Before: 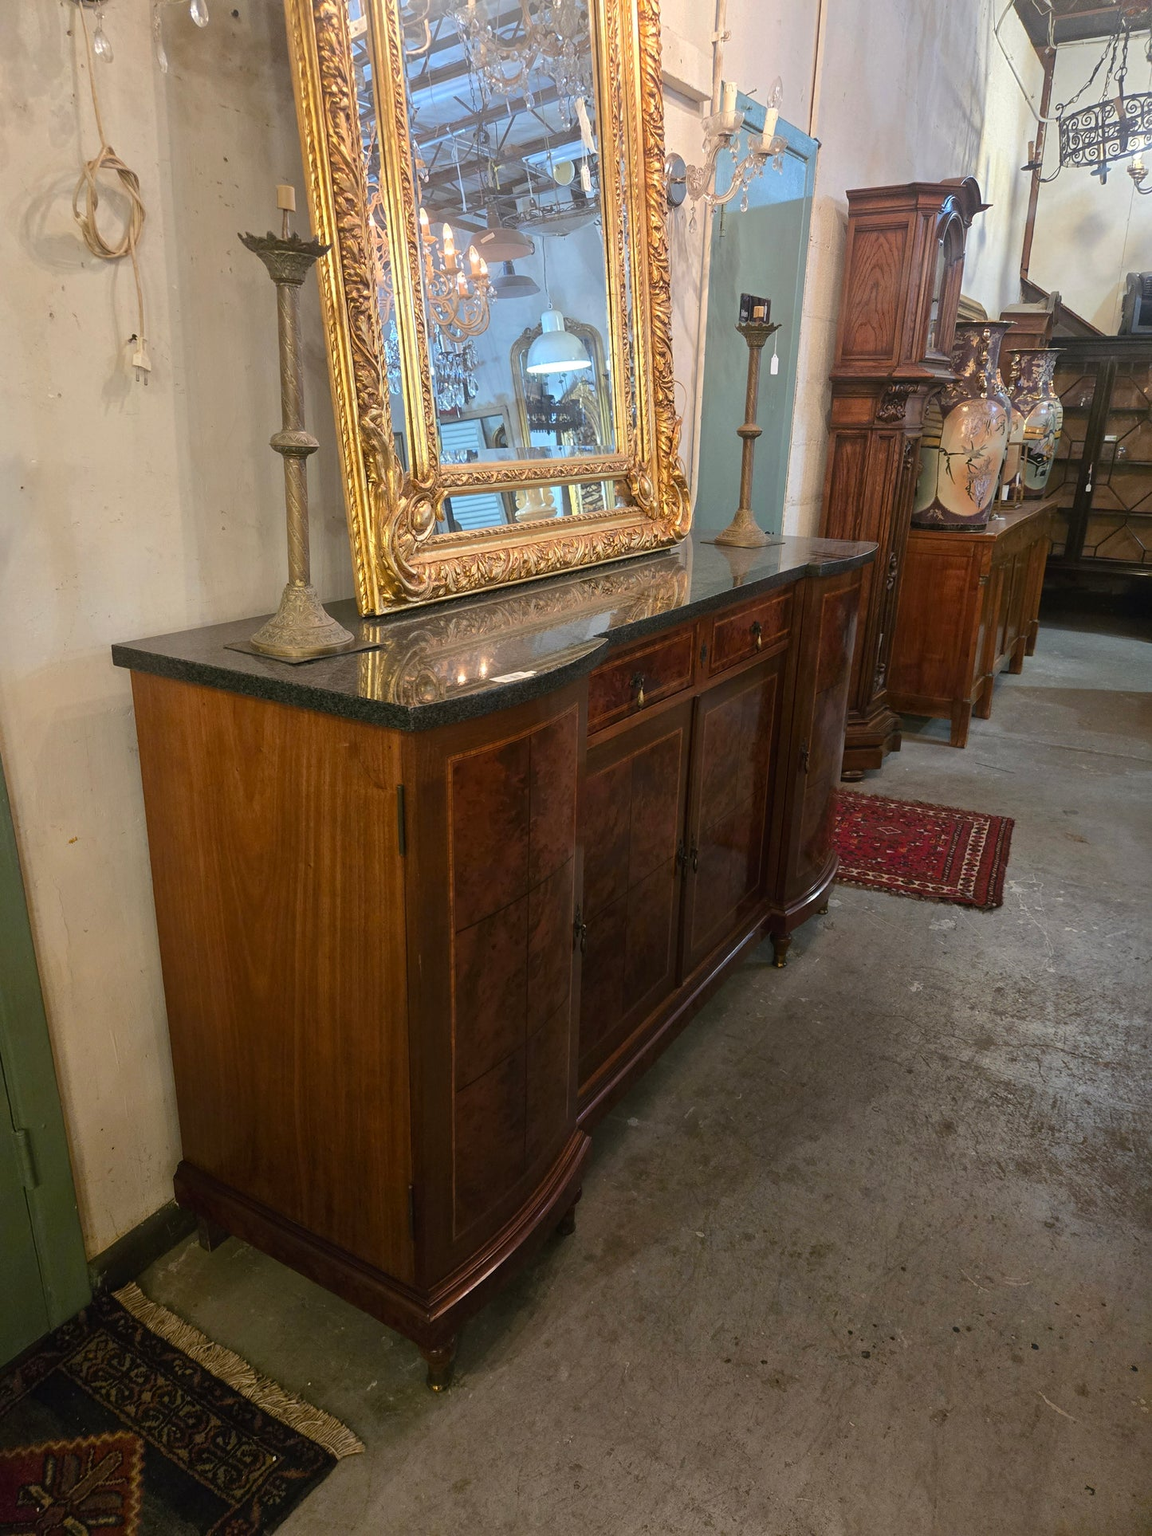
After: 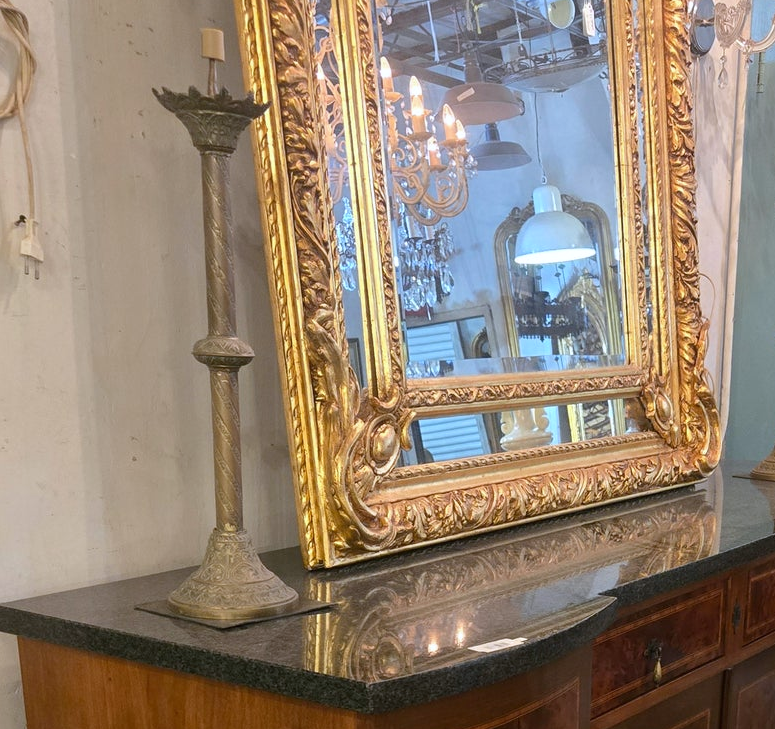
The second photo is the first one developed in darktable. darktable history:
white balance: red 0.984, blue 1.059
crop: left 10.121%, top 10.631%, right 36.218%, bottom 51.526%
